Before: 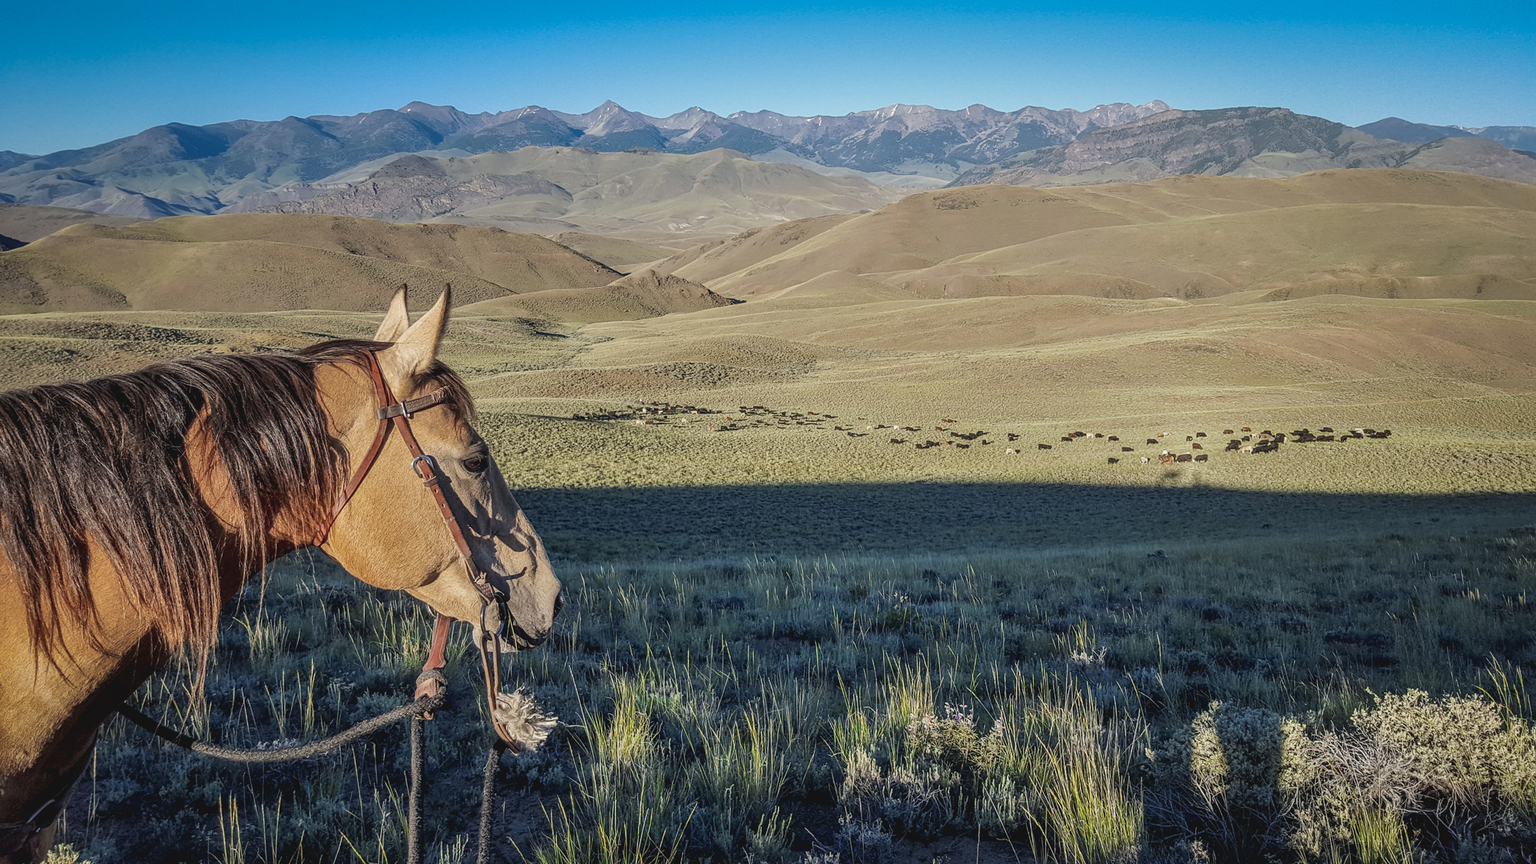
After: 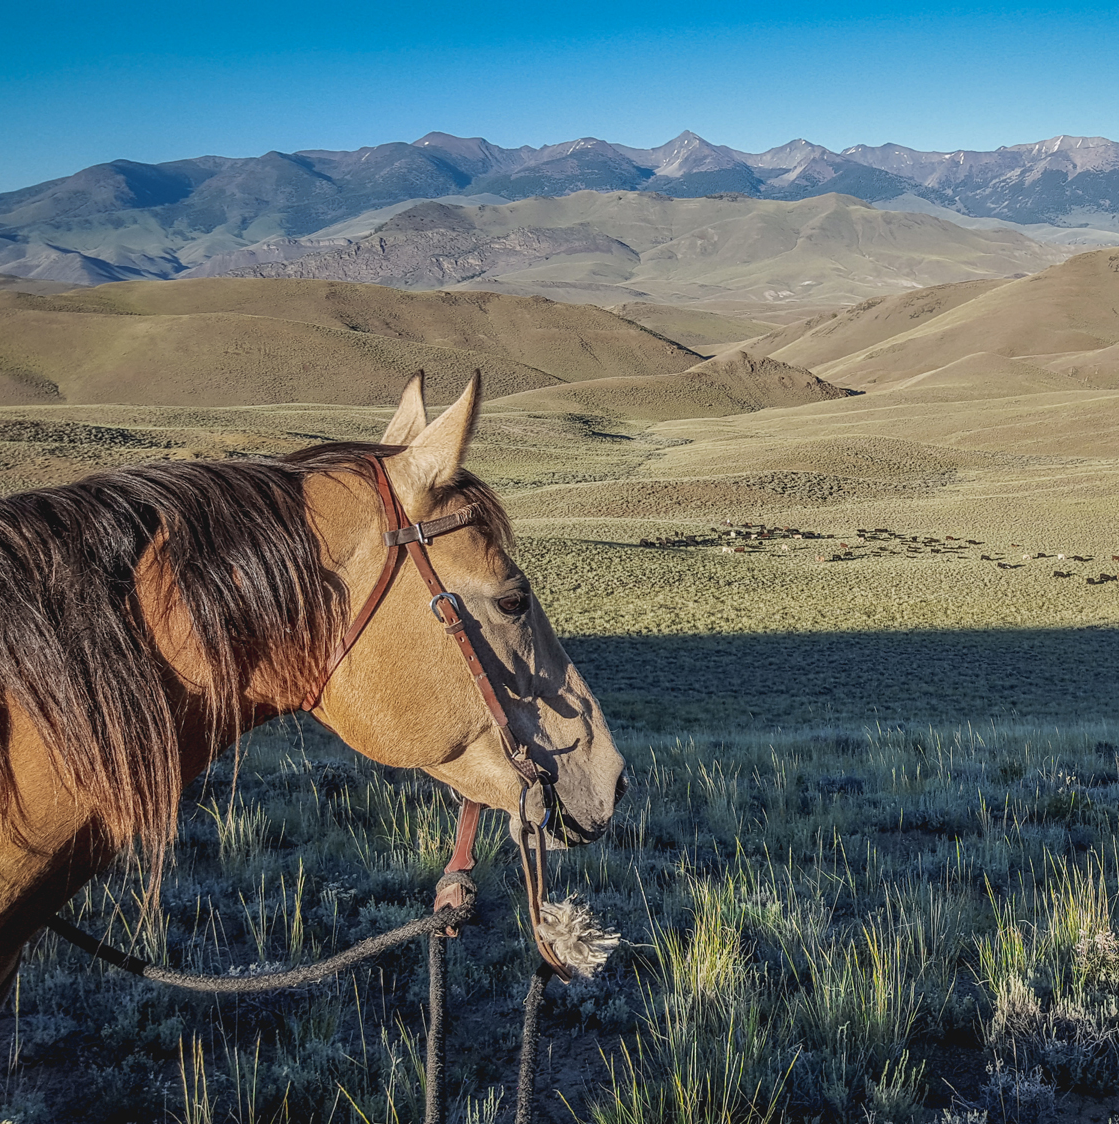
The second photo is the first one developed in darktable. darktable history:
crop: left 5.325%, right 38.706%
